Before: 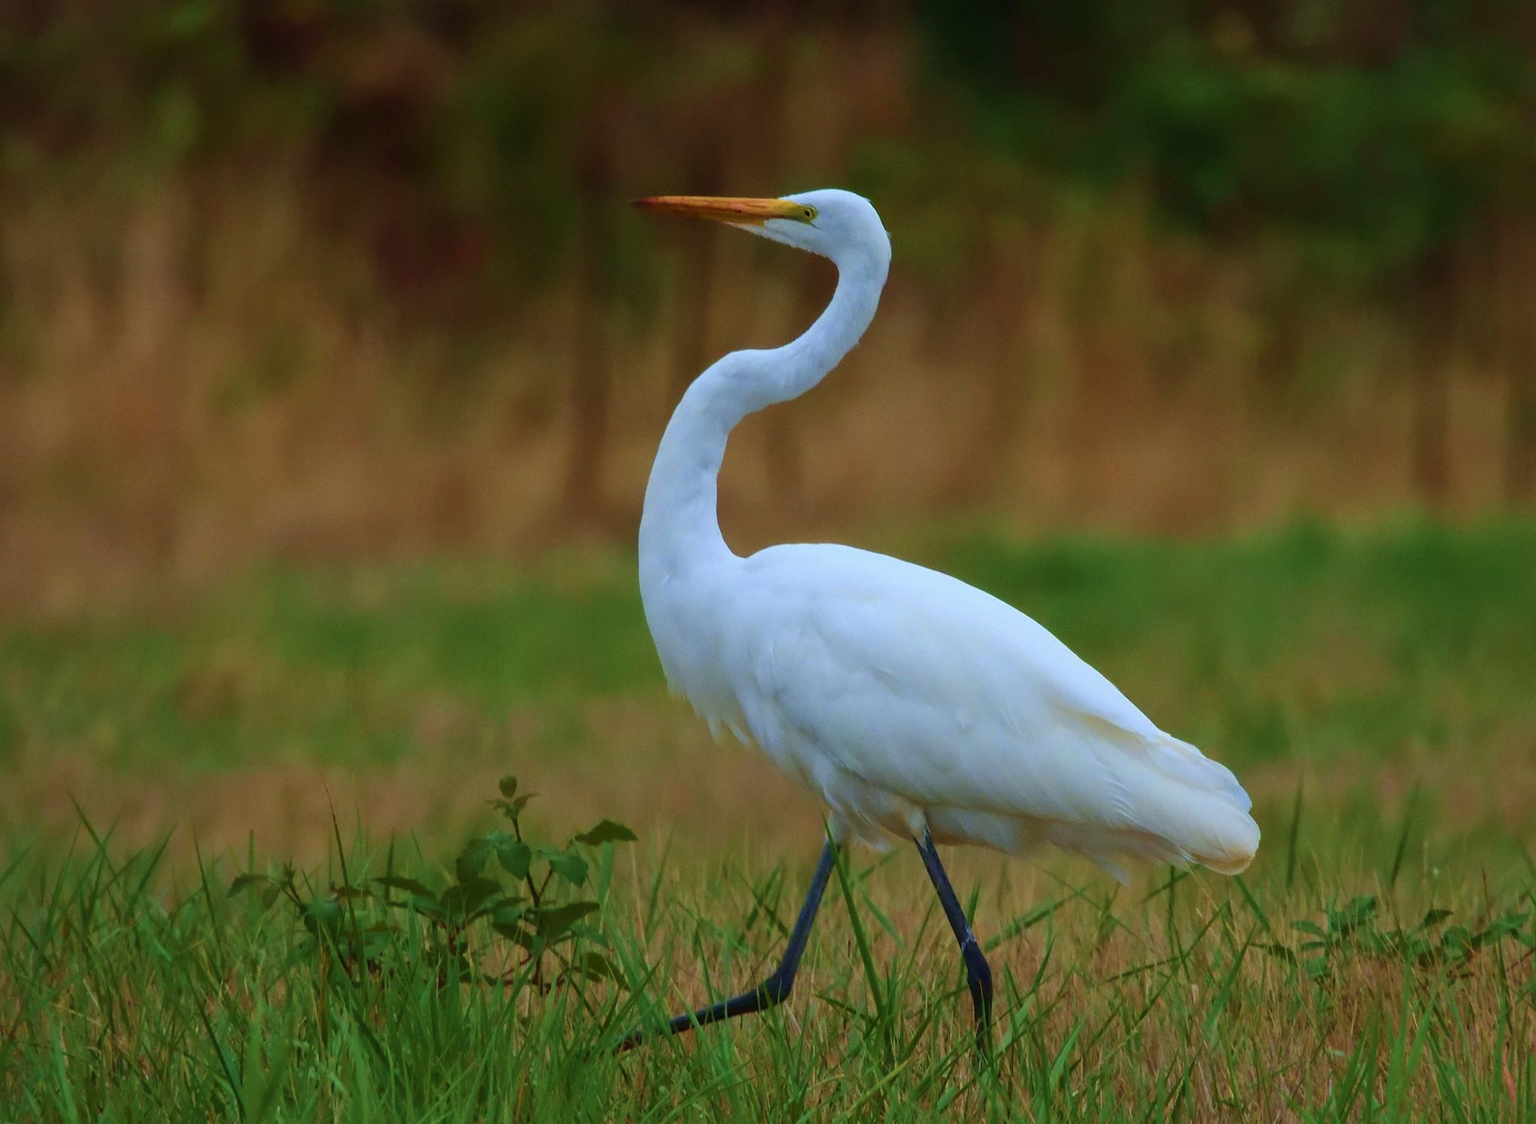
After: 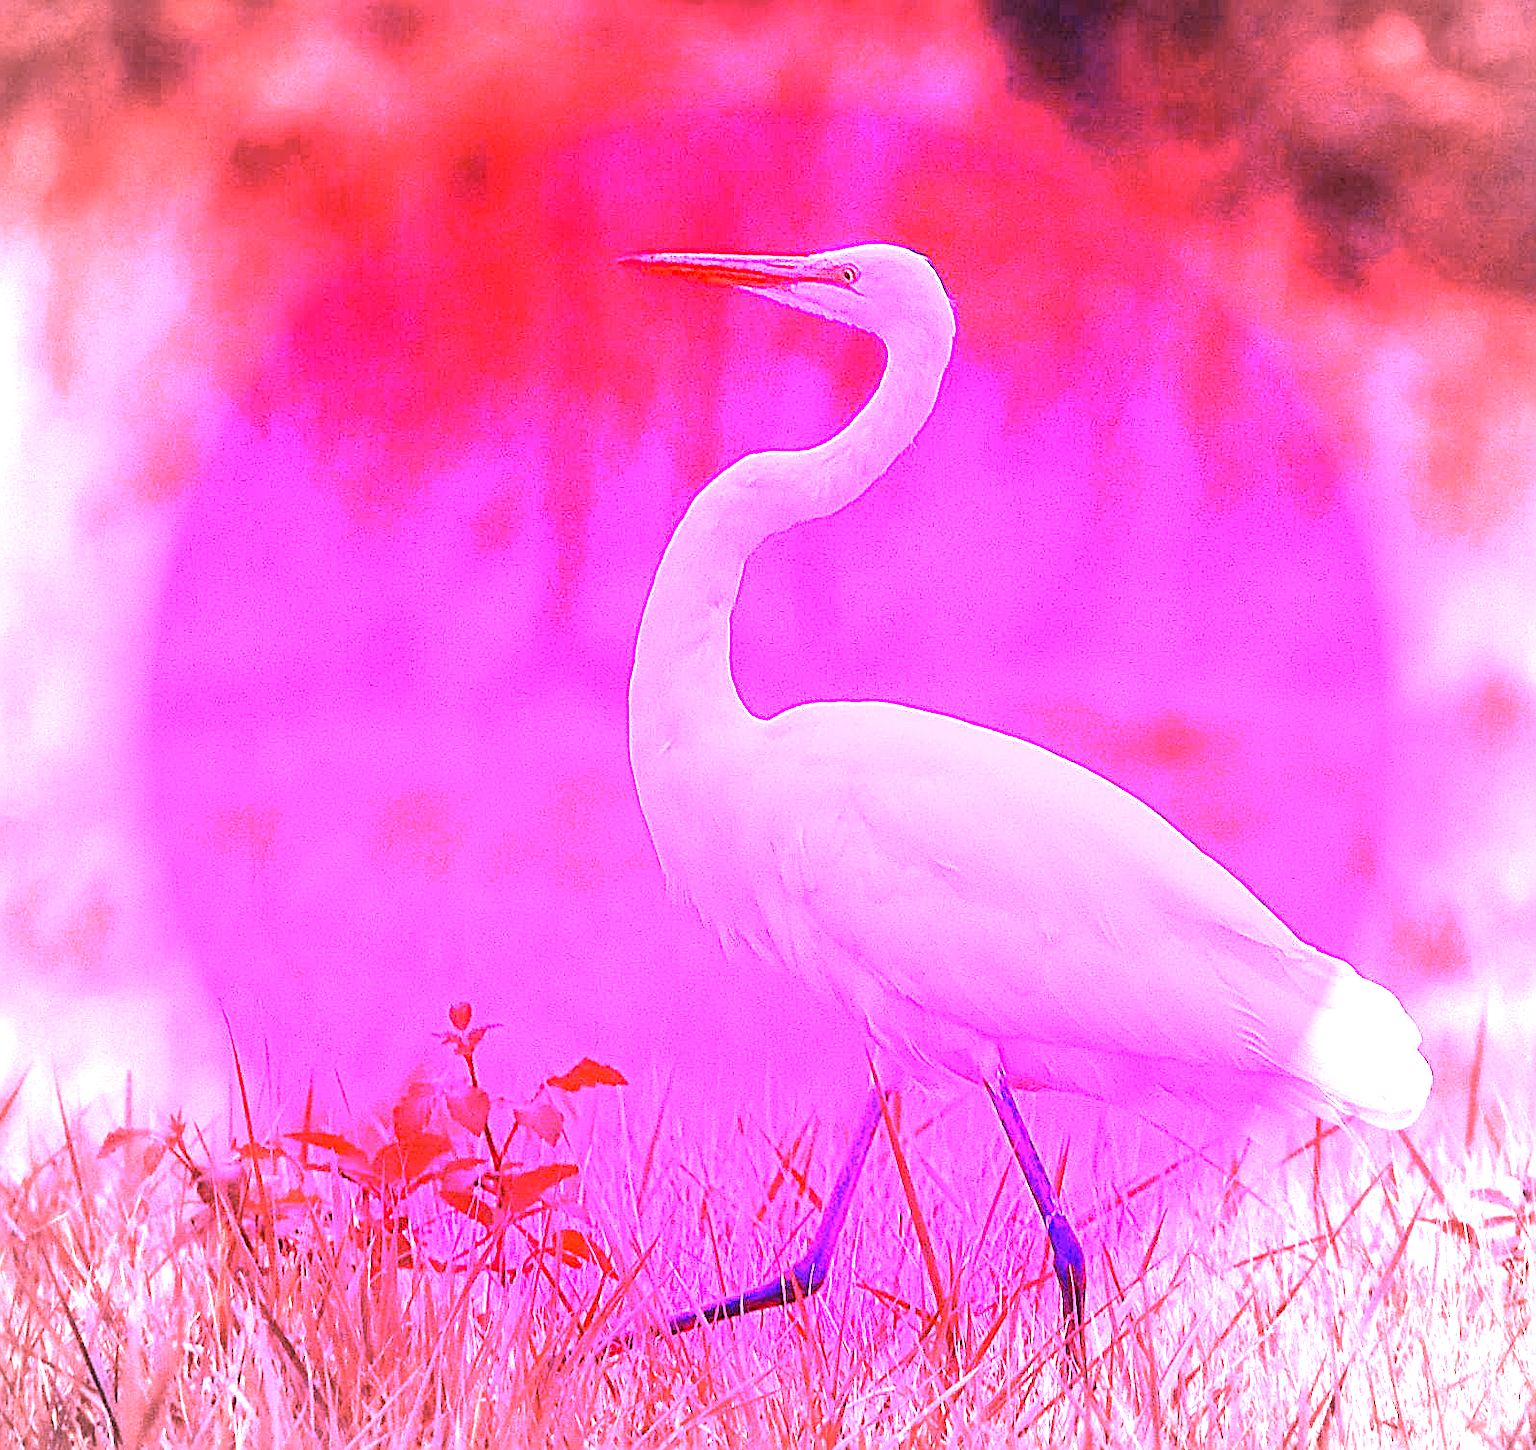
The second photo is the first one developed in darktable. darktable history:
crop: left 9.88%, right 12.664%
sharpen: on, module defaults
white balance: red 8, blue 8
vignetting: on, module defaults
